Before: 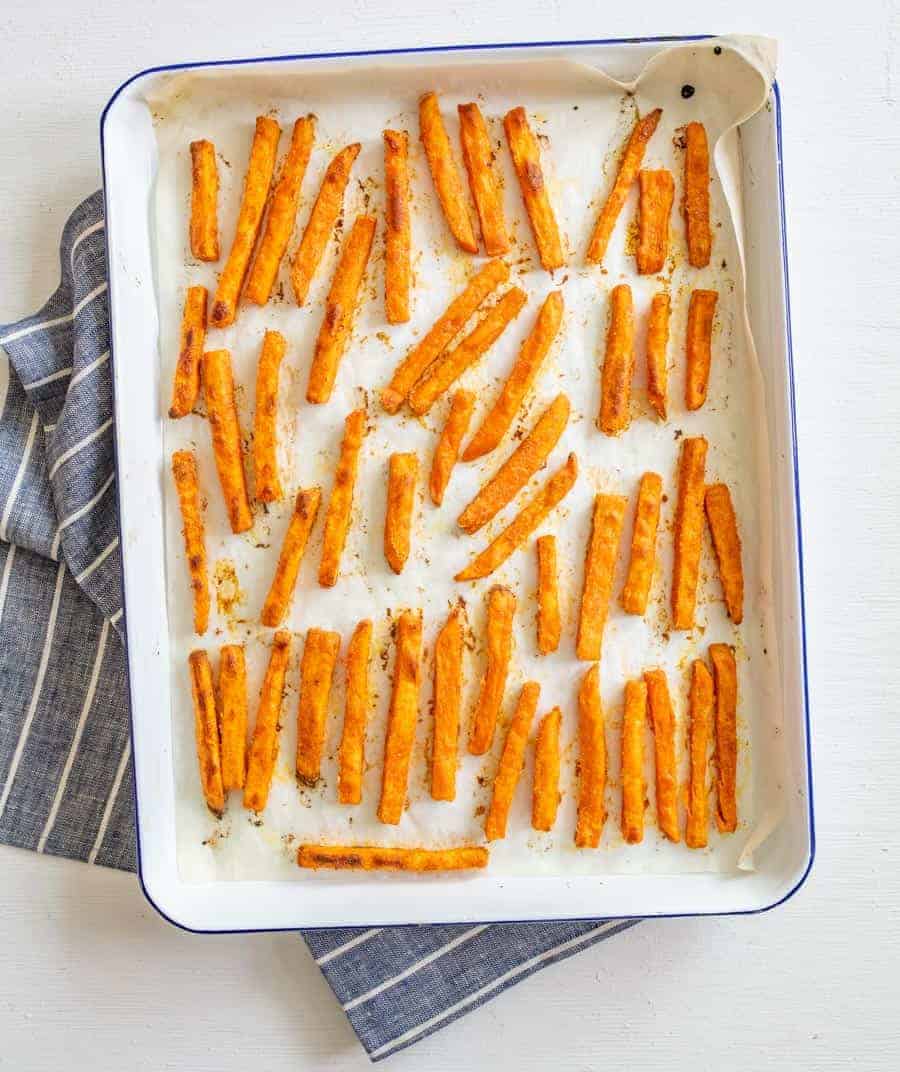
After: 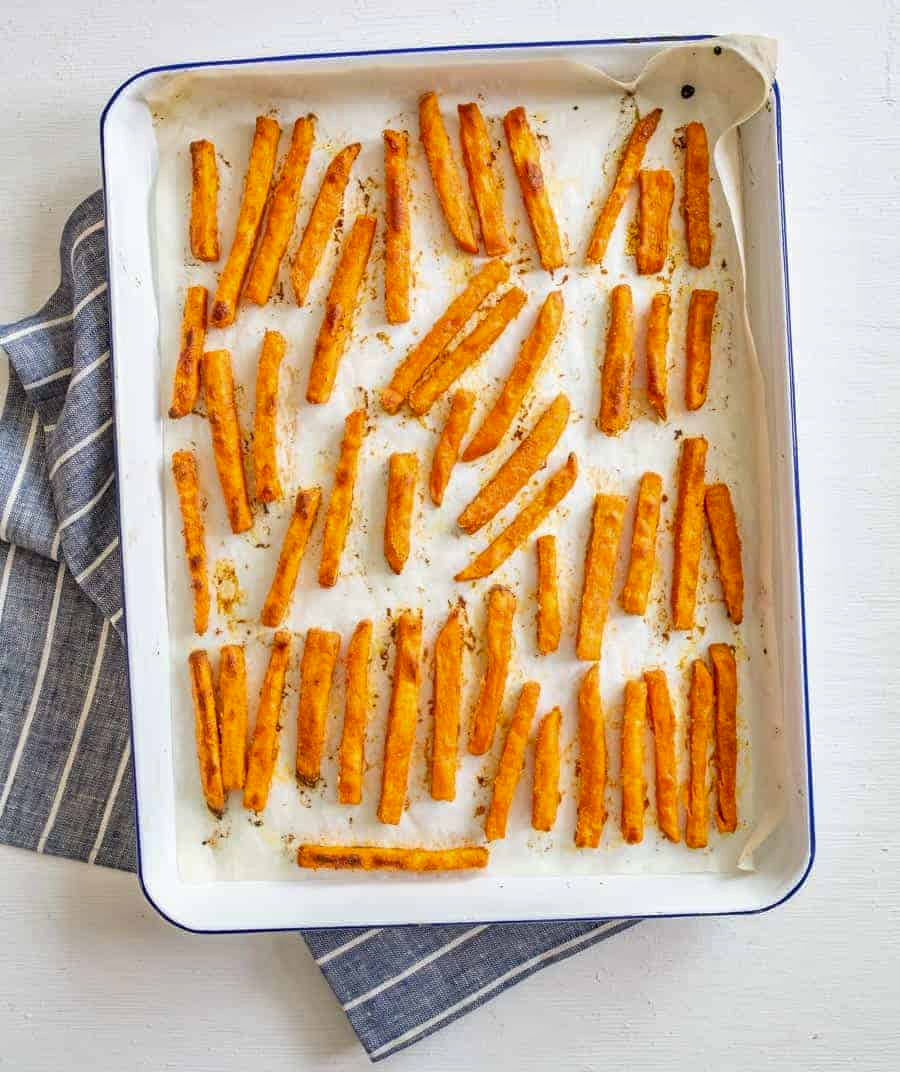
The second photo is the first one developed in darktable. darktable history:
color correction: highlights b* 0.014
shadows and highlights: shadows -87.15, highlights -36.12, soften with gaussian
